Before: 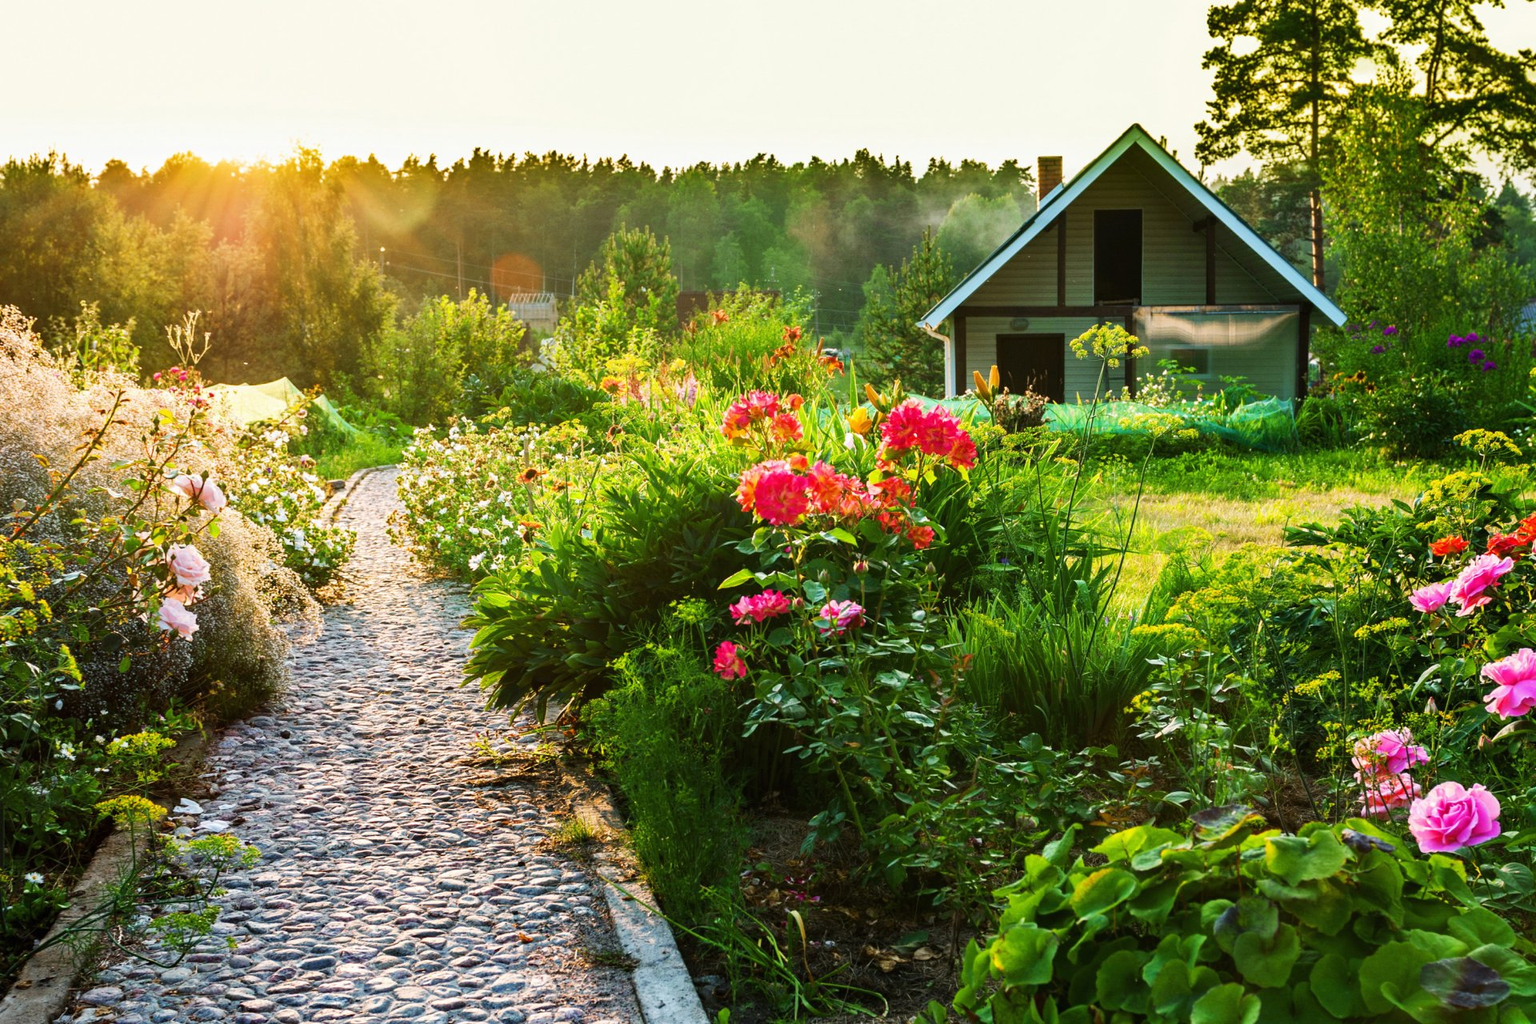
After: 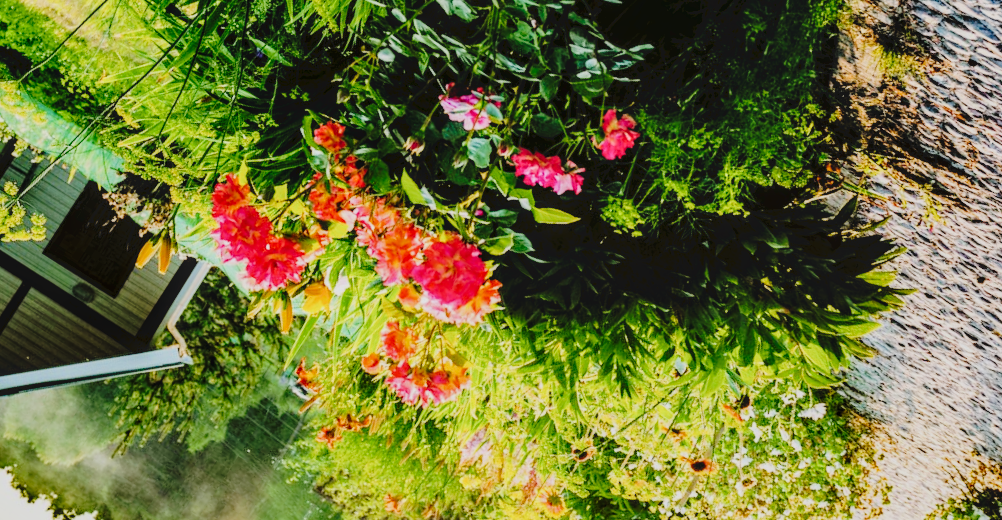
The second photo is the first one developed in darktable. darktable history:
local contrast: on, module defaults
crop and rotate: angle 147.21°, left 9.161%, top 15.681%, right 4.543%, bottom 17.067%
filmic rgb: black relative exposure -4.39 EV, white relative exposure 5.01 EV, threshold 5.99 EV, hardness 2.17, latitude 40.74%, contrast 1.15, highlights saturation mix 10.25%, shadows ↔ highlights balance 0.894%, contrast in shadows safe, enable highlight reconstruction true
tone curve: curves: ch0 [(0, 0) (0.003, 0.064) (0.011, 0.065) (0.025, 0.061) (0.044, 0.068) (0.069, 0.083) (0.1, 0.102) (0.136, 0.126) (0.177, 0.172) (0.224, 0.225) (0.277, 0.306) (0.335, 0.397) (0.399, 0.483) (0.468, 0.56) (0.543, 0.634) (0.623, 0.708) (0.709, 0.77) (0.801, 0.832) (0.898, 0.899) (1, 1)], preserve colors none
